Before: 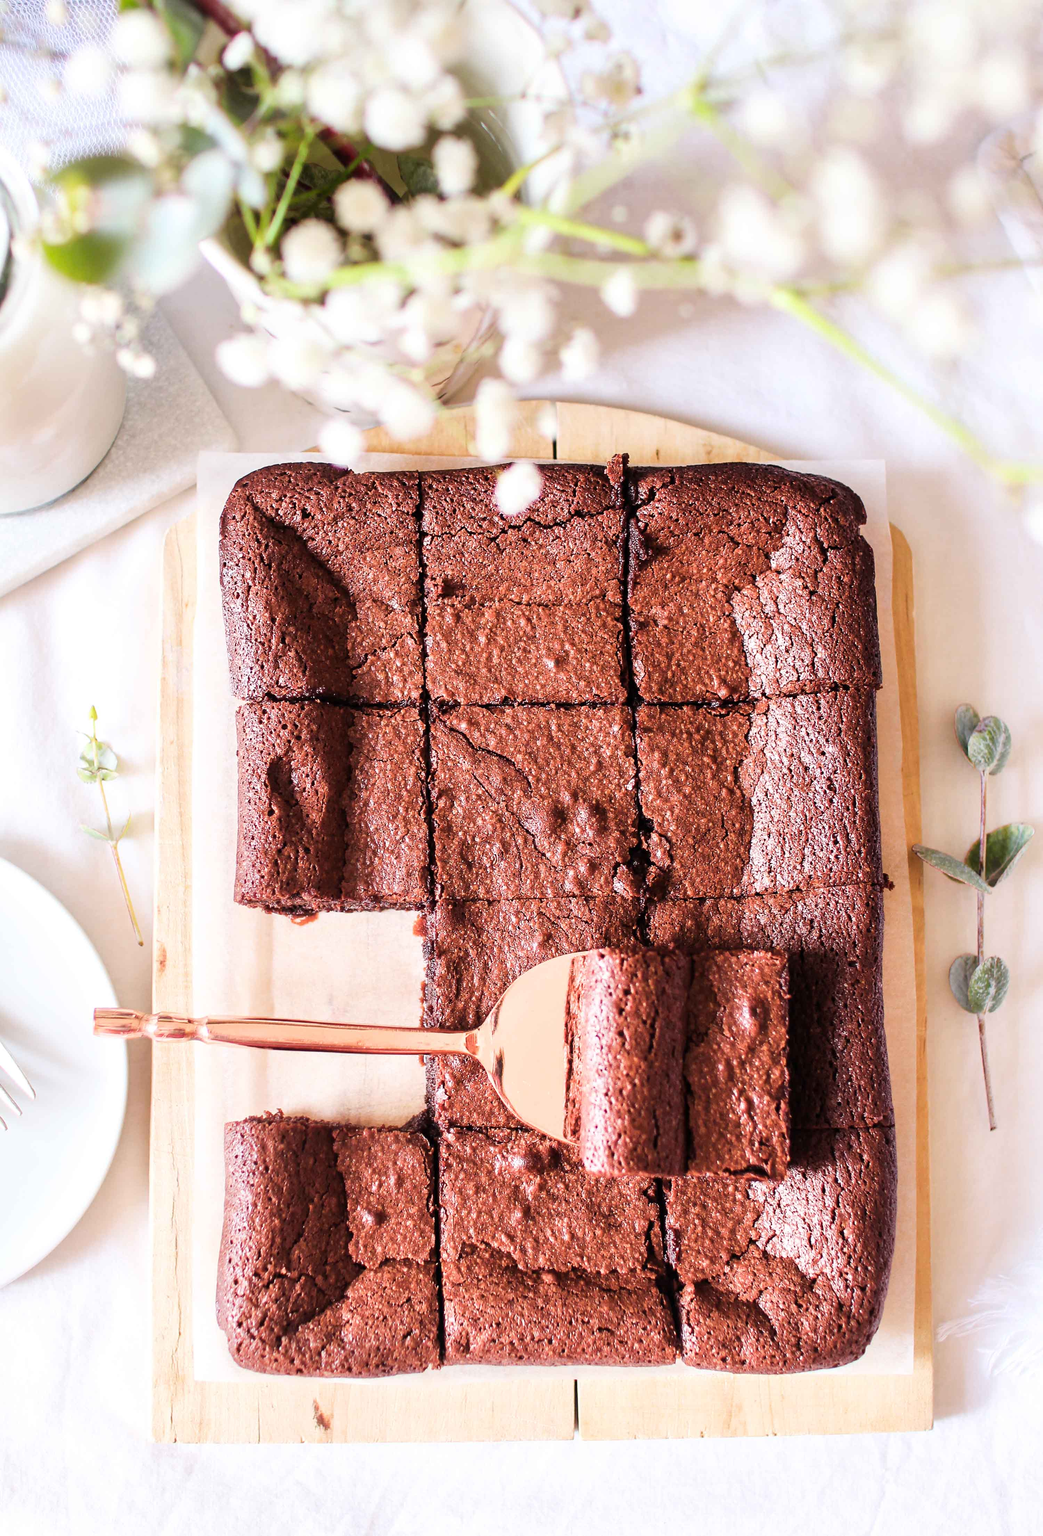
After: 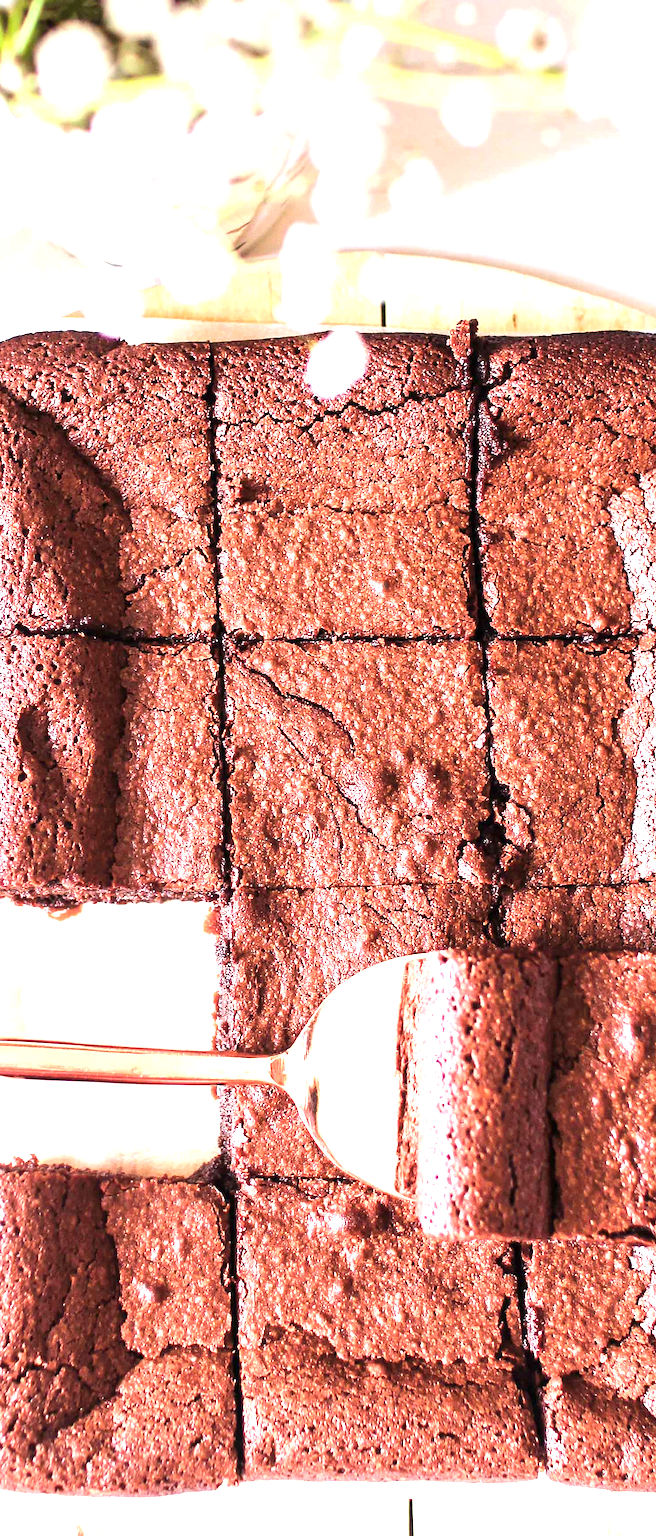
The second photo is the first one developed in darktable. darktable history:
crop and rotate: angle 0.02°, left 24.353%, top 13.219%, right 26.156%, bottom 8.224%
grain: coarseness 0.09 ISO
exposure: black level correction 0, exposure 0.95 EV, compensate exposure bias true, compensate highlight preservation false
